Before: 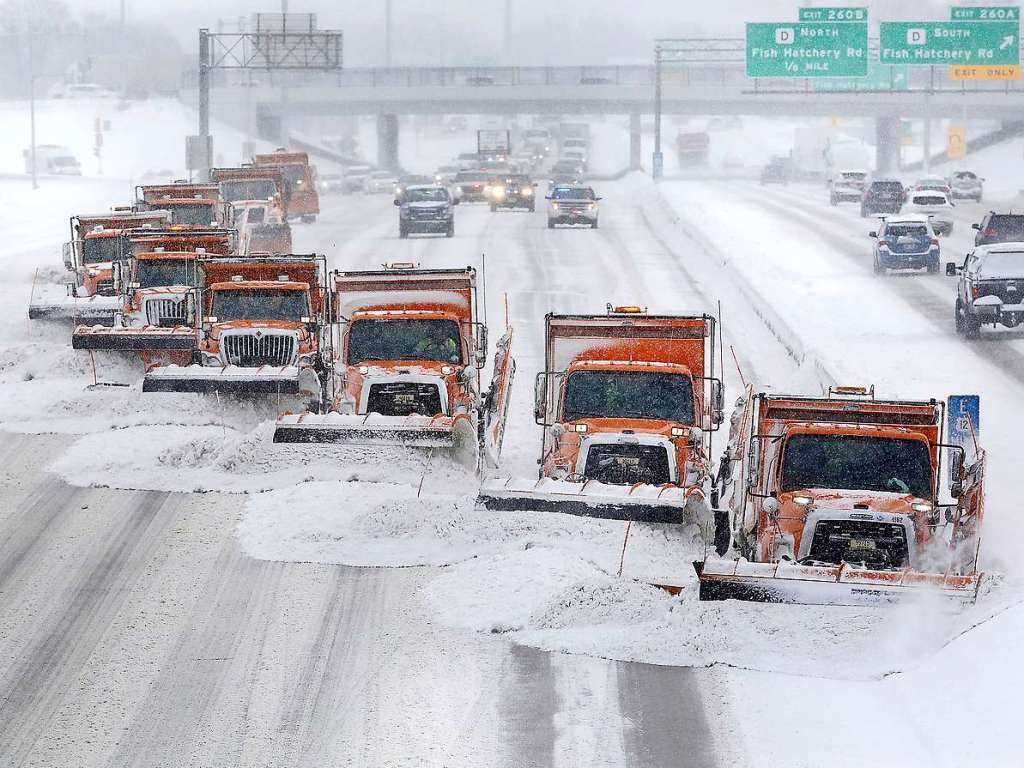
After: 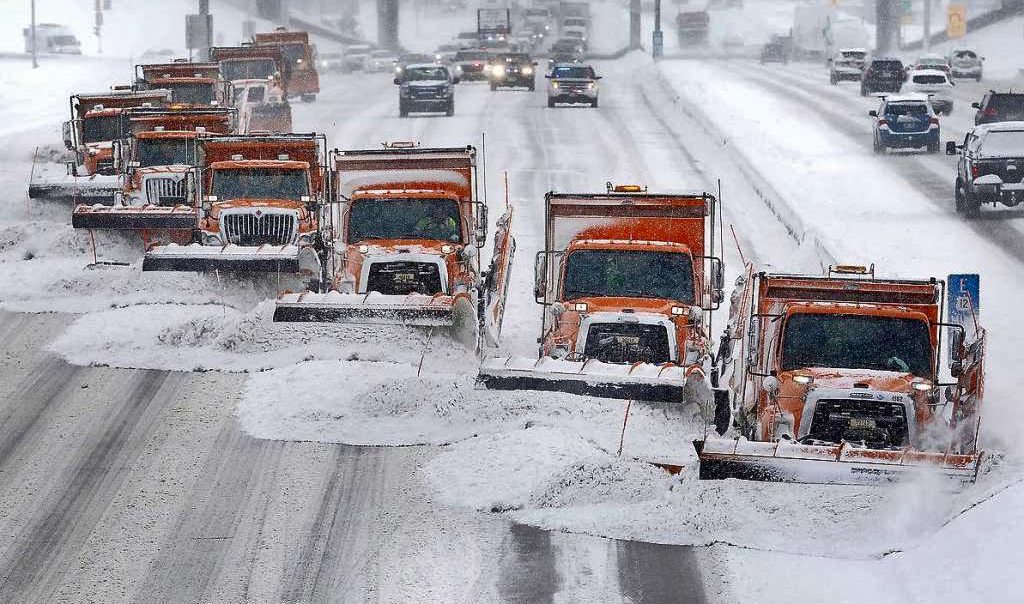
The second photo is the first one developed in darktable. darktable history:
shadows and highlights: shadows 30.63, highlights -63.07, soften with gaussian
crop and rotate: top 15.875%, bottom 5.374%
